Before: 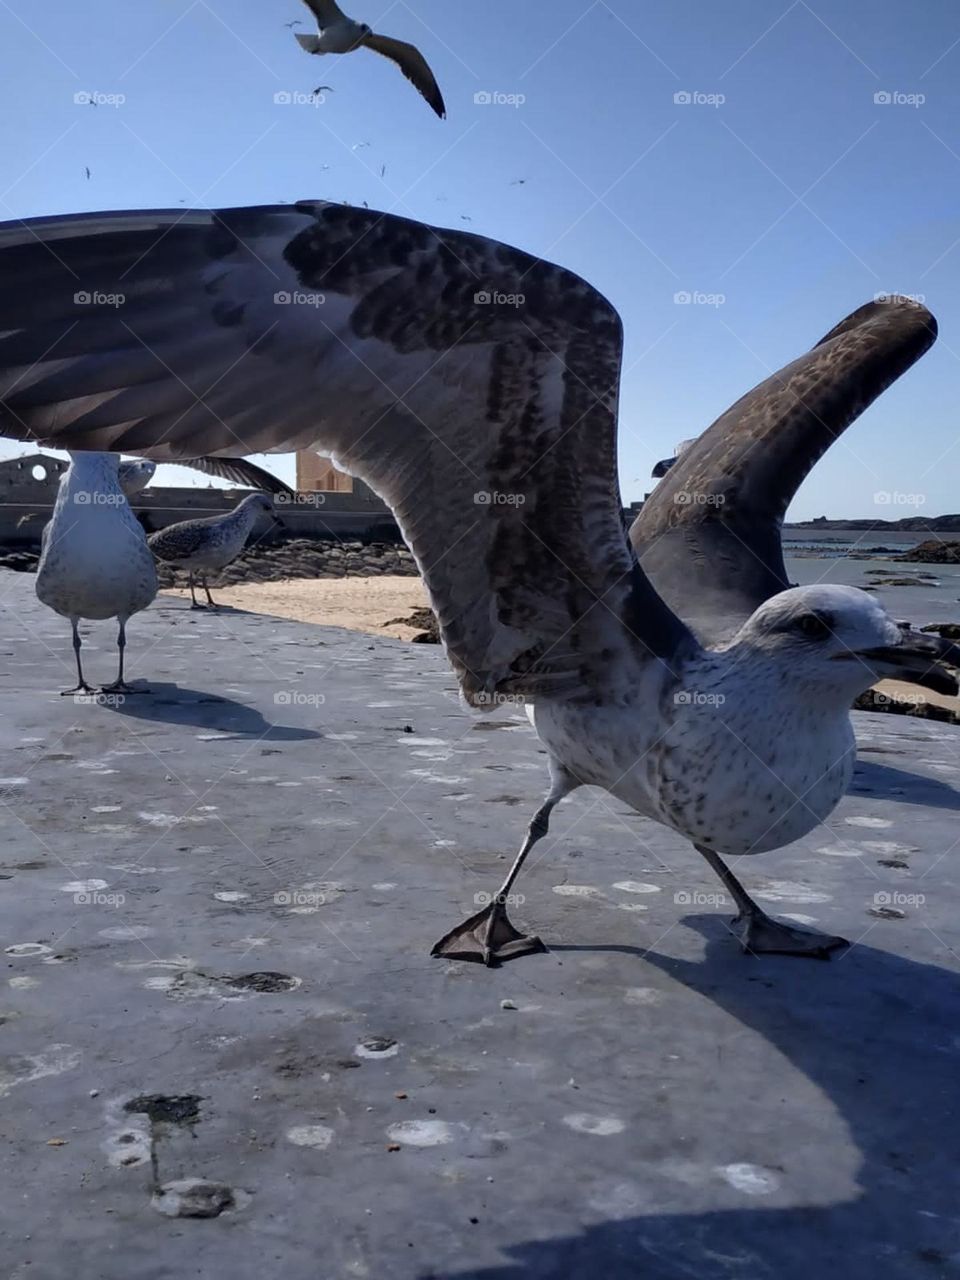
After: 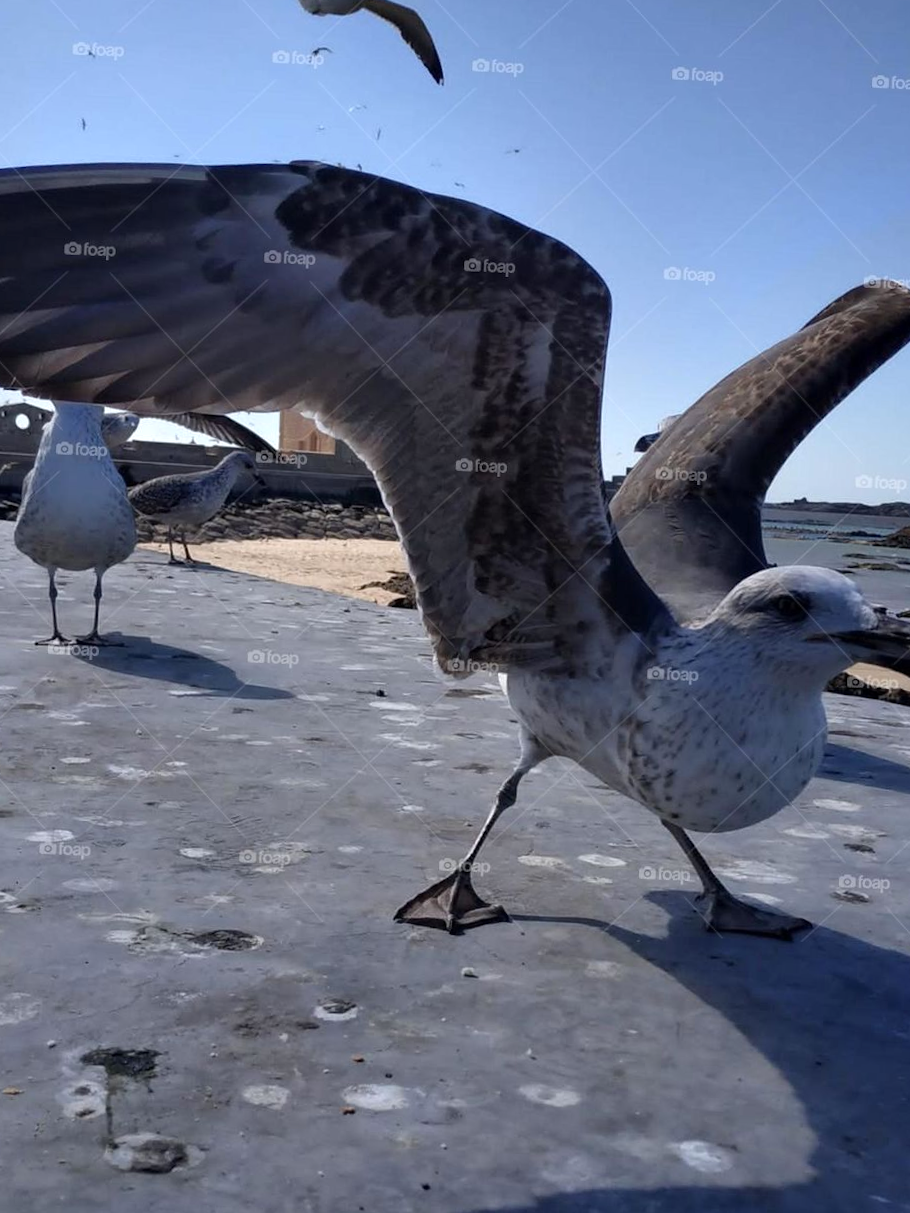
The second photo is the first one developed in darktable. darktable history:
crop and rotate: angle -2.38°
exposure: exposure 0.161 EV, compensate highlight preservation false
